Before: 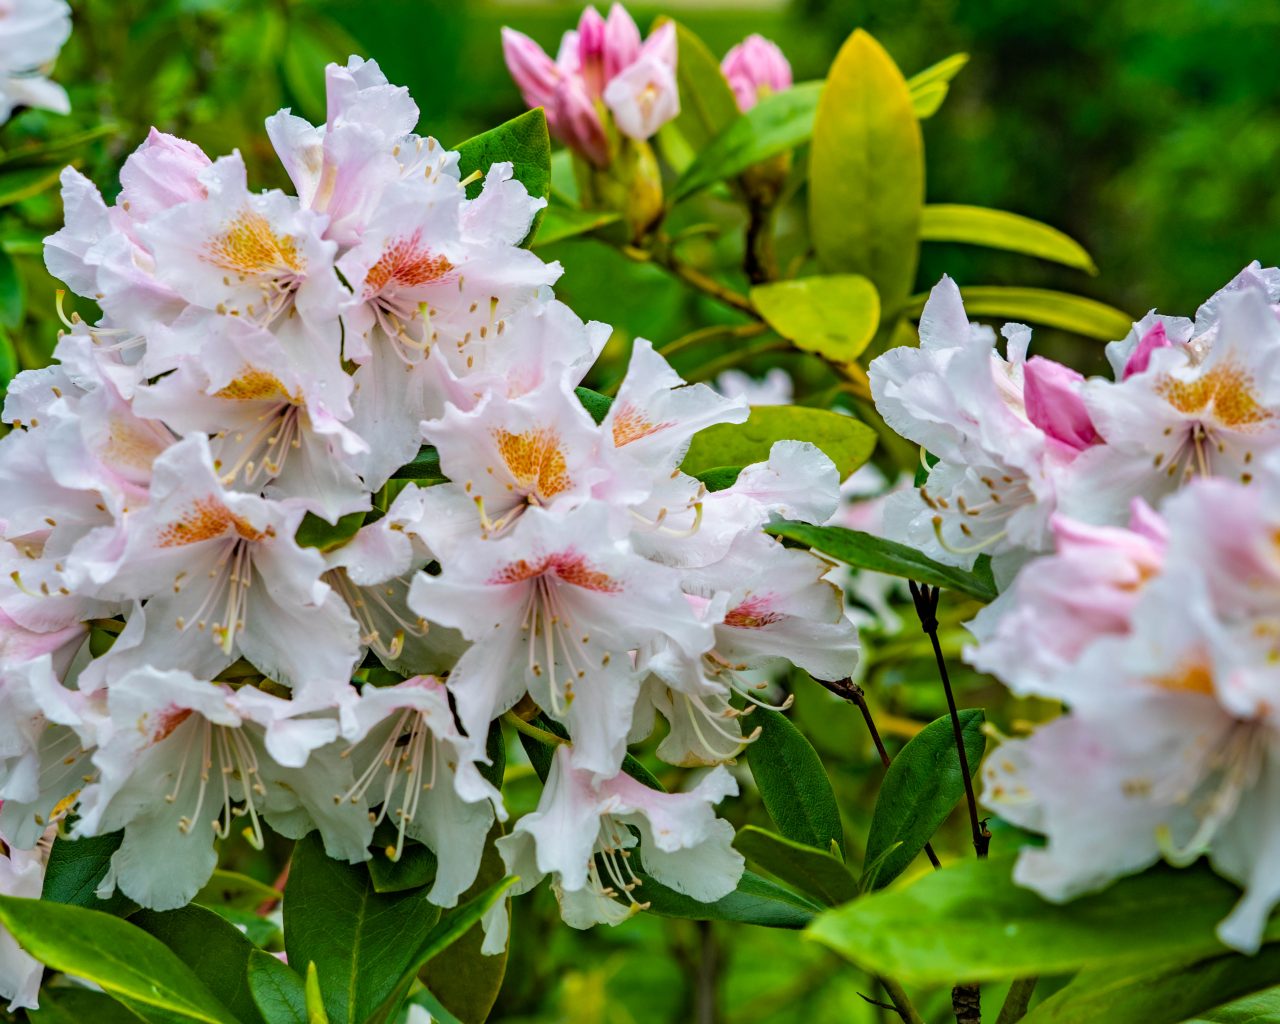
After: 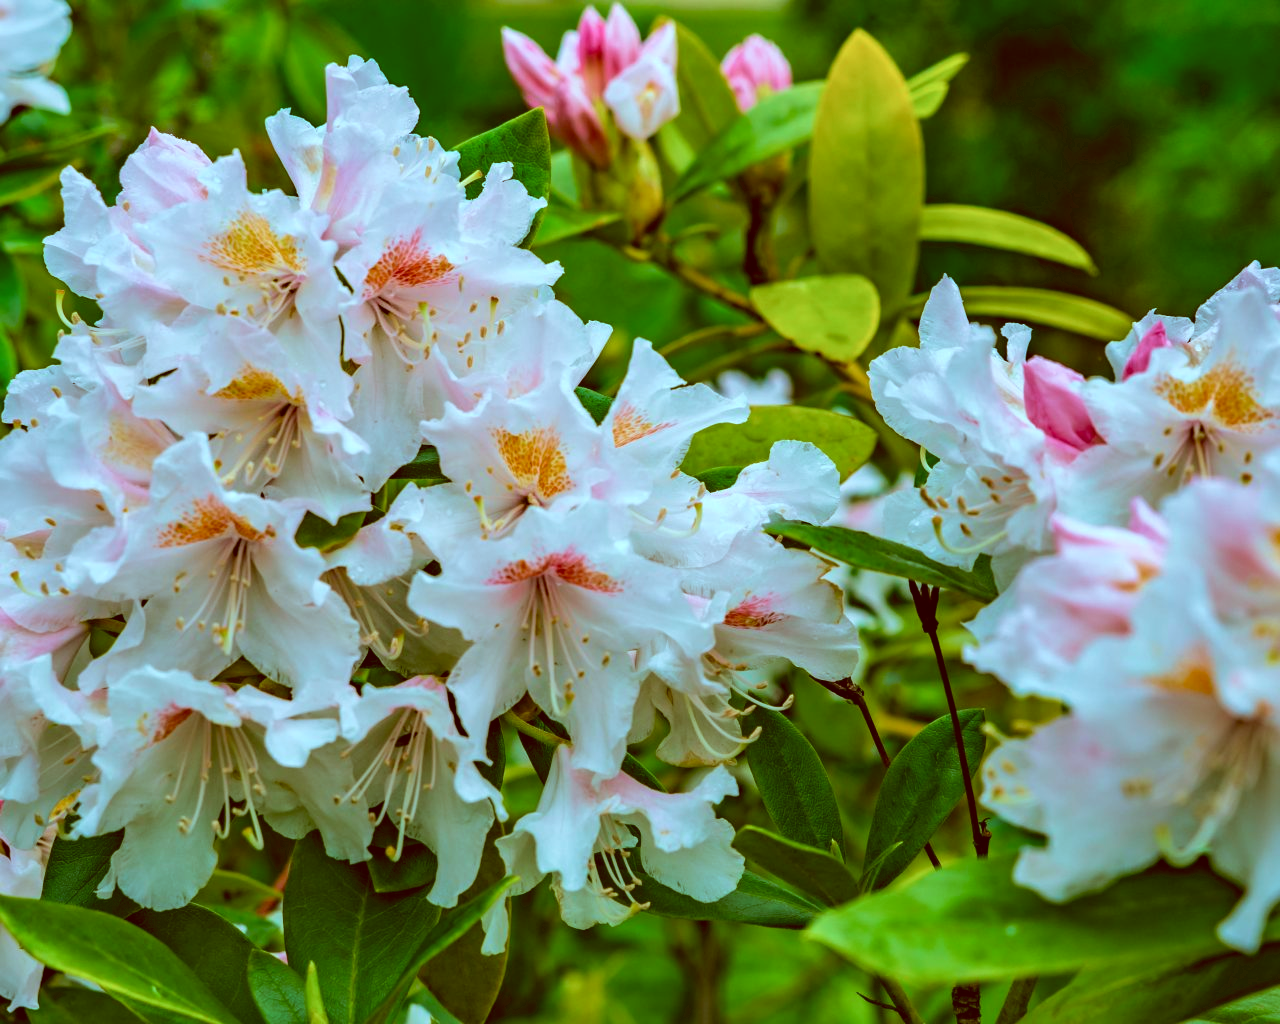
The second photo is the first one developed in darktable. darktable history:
velvia: on, module defaults
color correction: highlights a* -14.62, highlights b* -16.22, shadows a* 10.12, shadows b* 29.4
